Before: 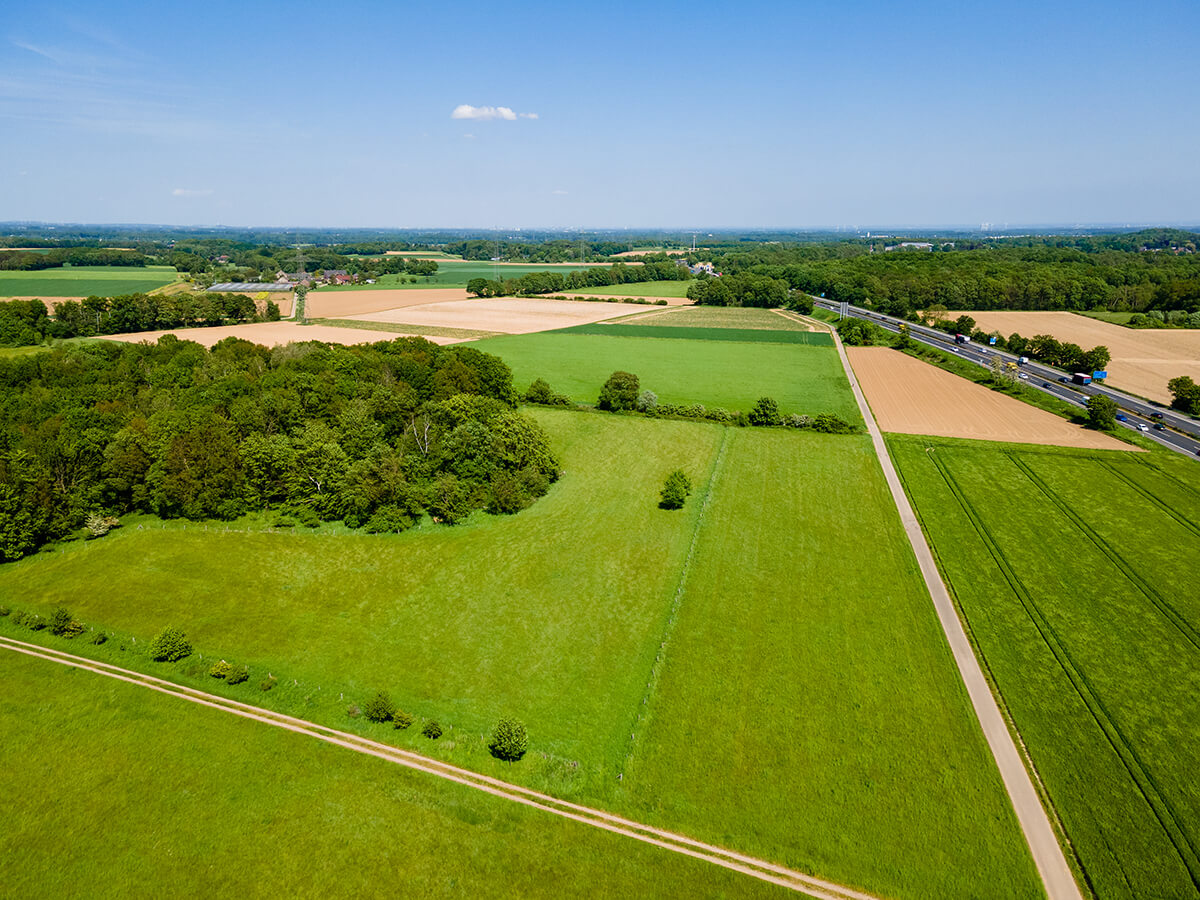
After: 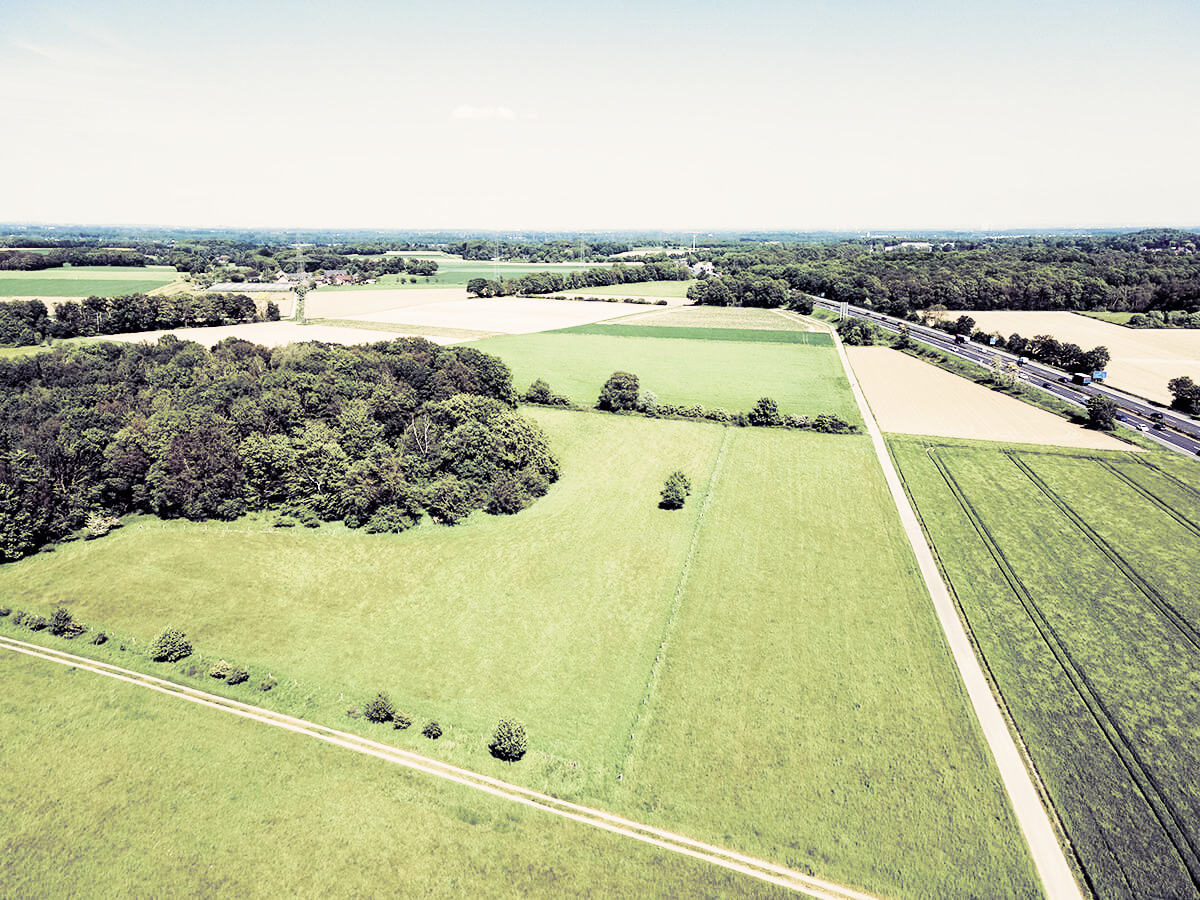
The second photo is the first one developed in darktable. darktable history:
base curve: curves: ch0 [(0, 0) (0, 0.001) (0.001, 0.001) (0.004, 0.002) (0.007, 0.004) (0.015, 0.013) (0.033, 0.045) (0.052, 0.096) (0.075, 0.17) (0.099, 0.241) (0.163, 0.42) (0.219, 0.55) (0.259, 0.616) (0.327, 0.722) (0.365, 0.765) (0.522, 0.873) (0.547, 0.881) (0.689, 0.919) (0.826, 0.952) (1, 1)], preserve colors none
split-toning: shadows › hue 255.6°, shadows › saturation 0.66, highlights › hue 43.2°, highlights › saturation 0.68, balance -50.1
color balance: input saturation 80.07%
contrast brightness saturation: contrast 0.1, saturation -0.36
